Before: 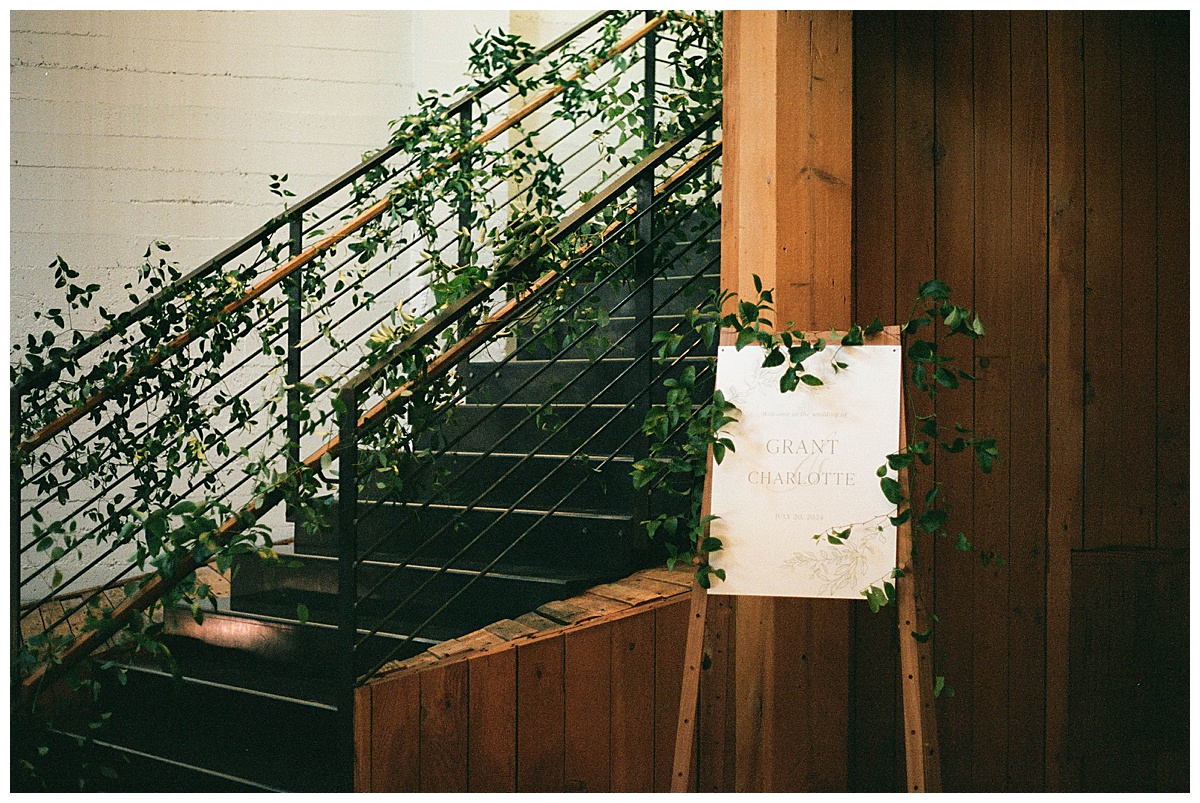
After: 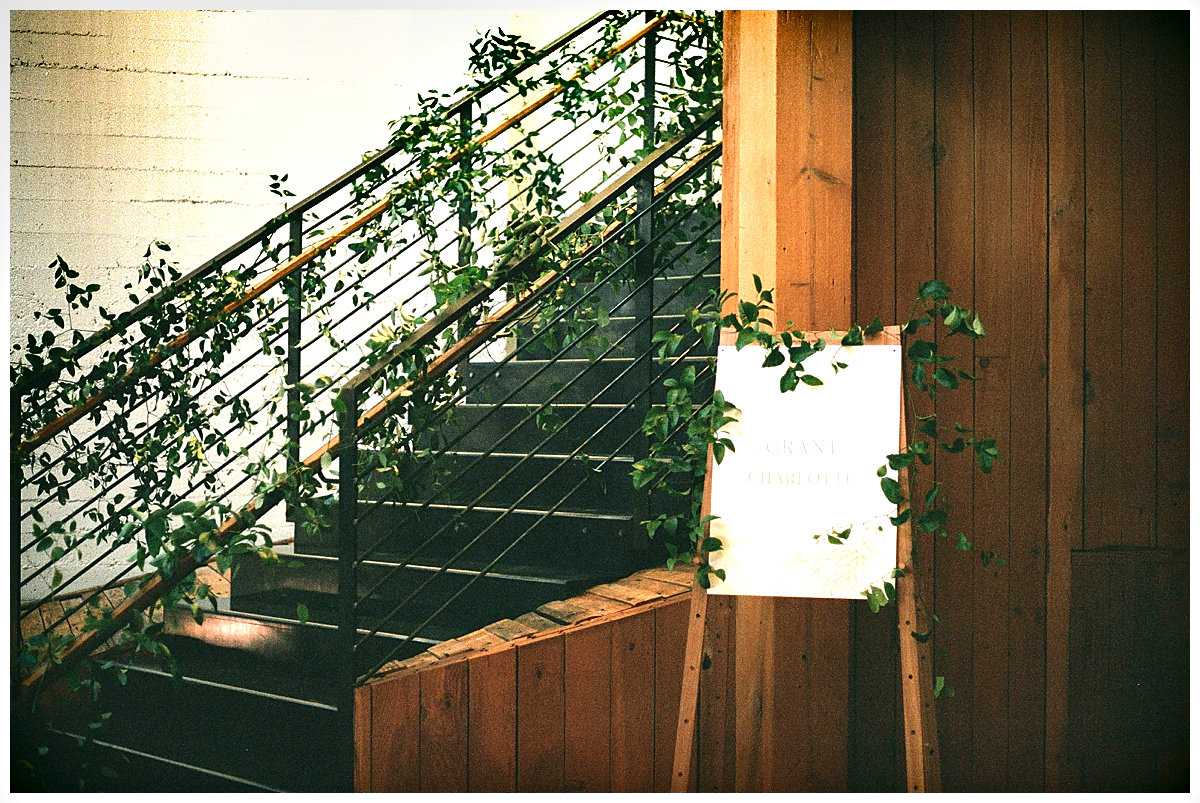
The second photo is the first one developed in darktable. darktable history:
exposure: black level correction -0.001, exposure 0.909 EV, compensate highlight preservation false
shadows and highlights: shadows 4.94, soften with gaussian
